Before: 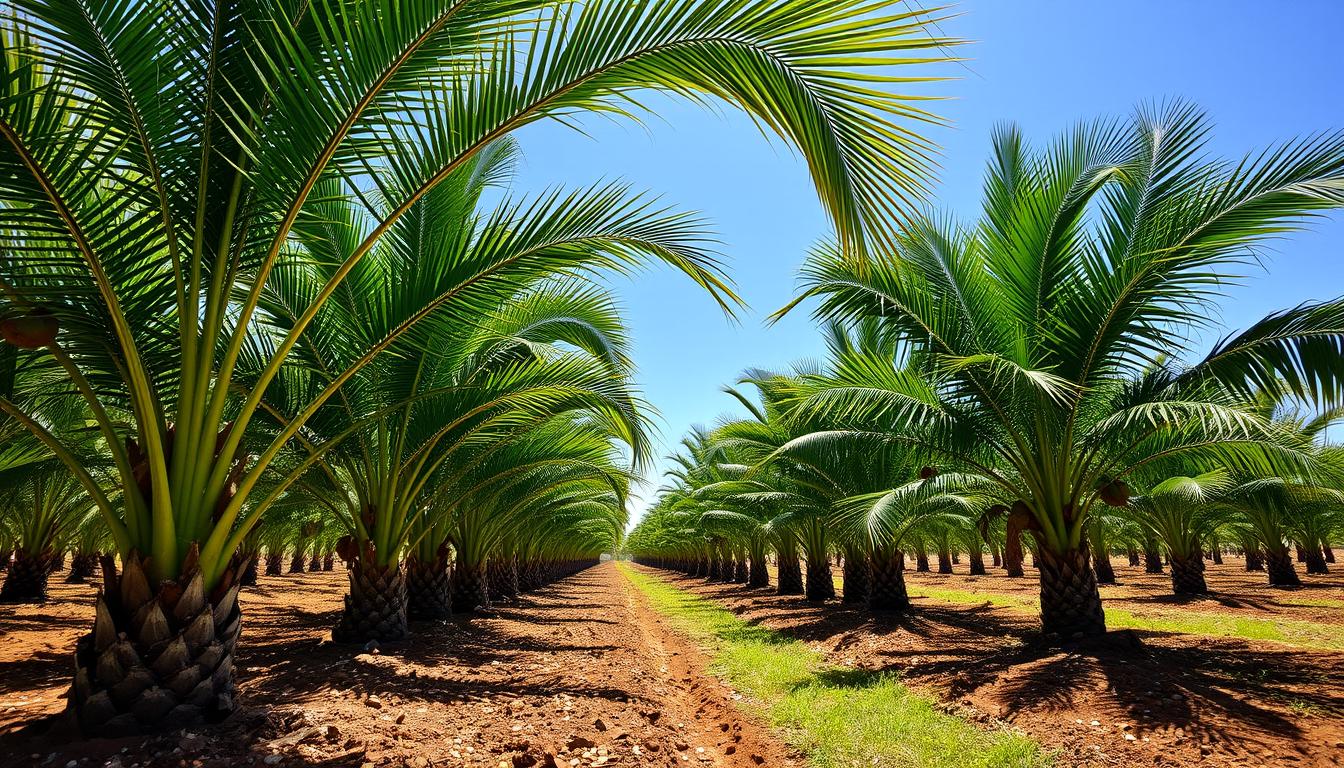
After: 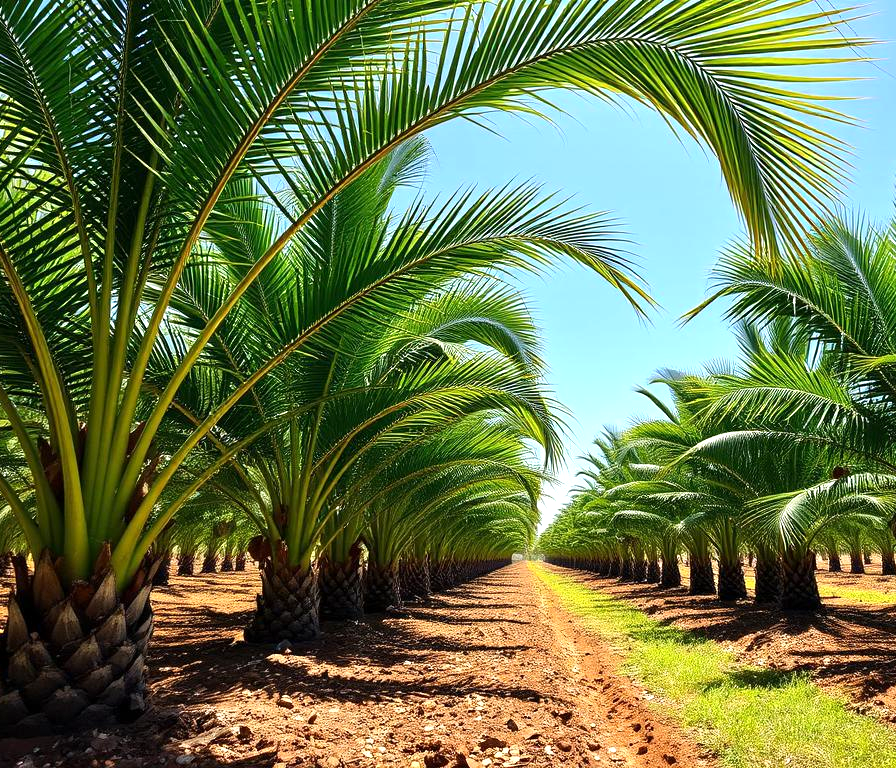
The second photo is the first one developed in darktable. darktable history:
crop and rotate: left 6.617%, right 26.717%
exposure: exposure 0.493 EV, compensate highlight preservation false
